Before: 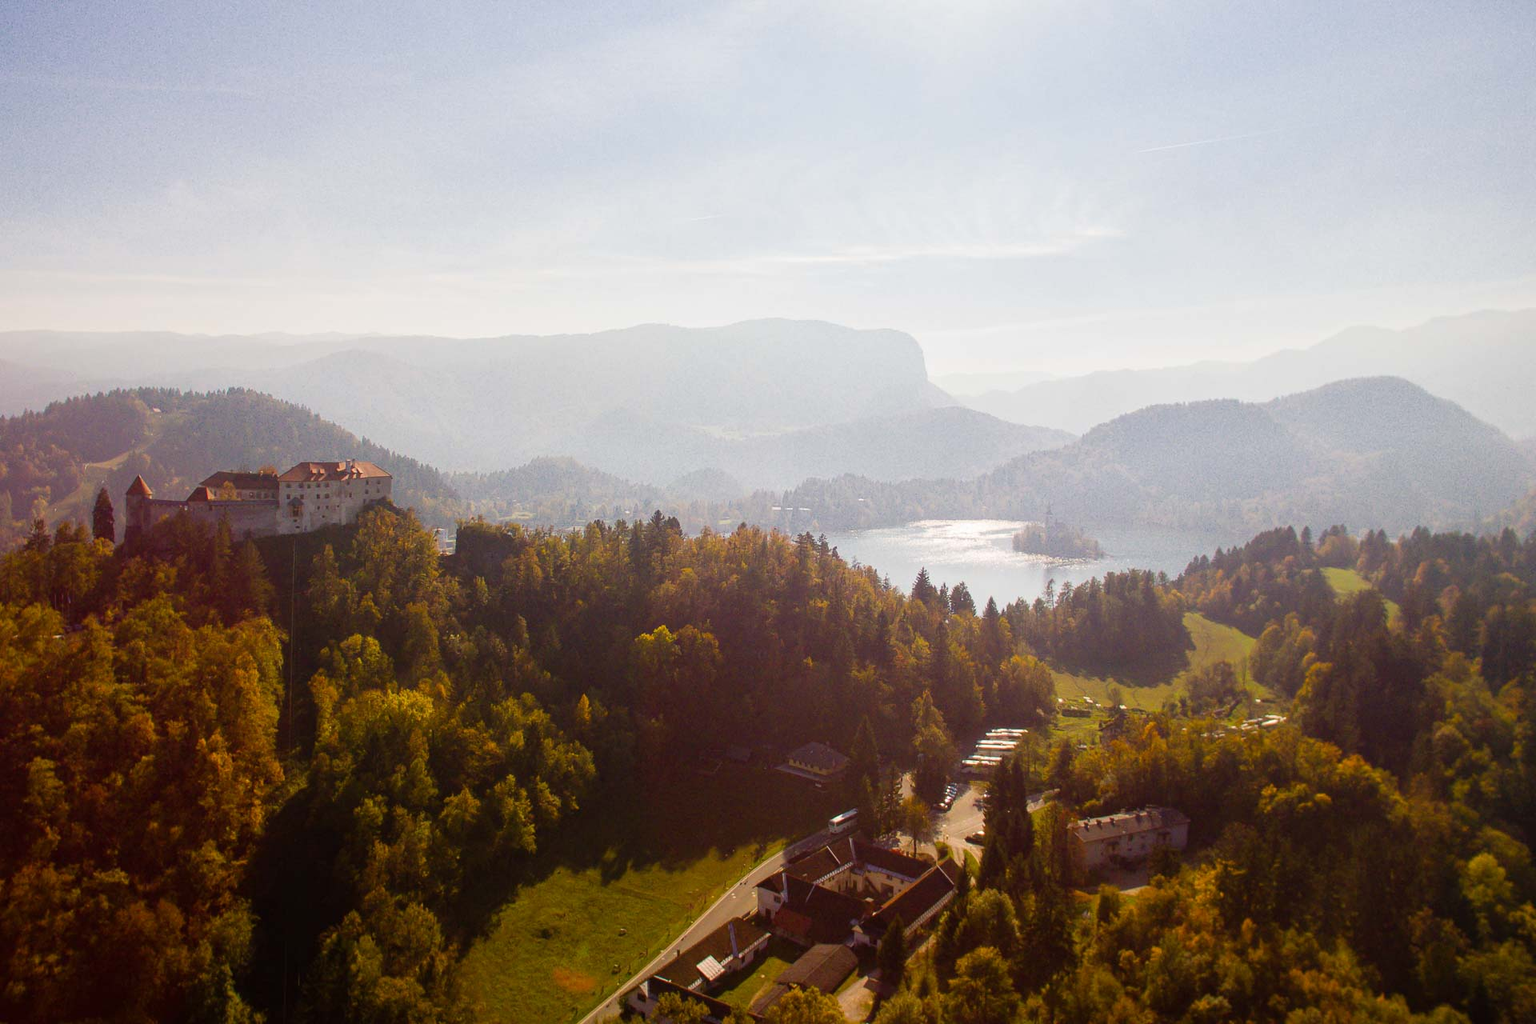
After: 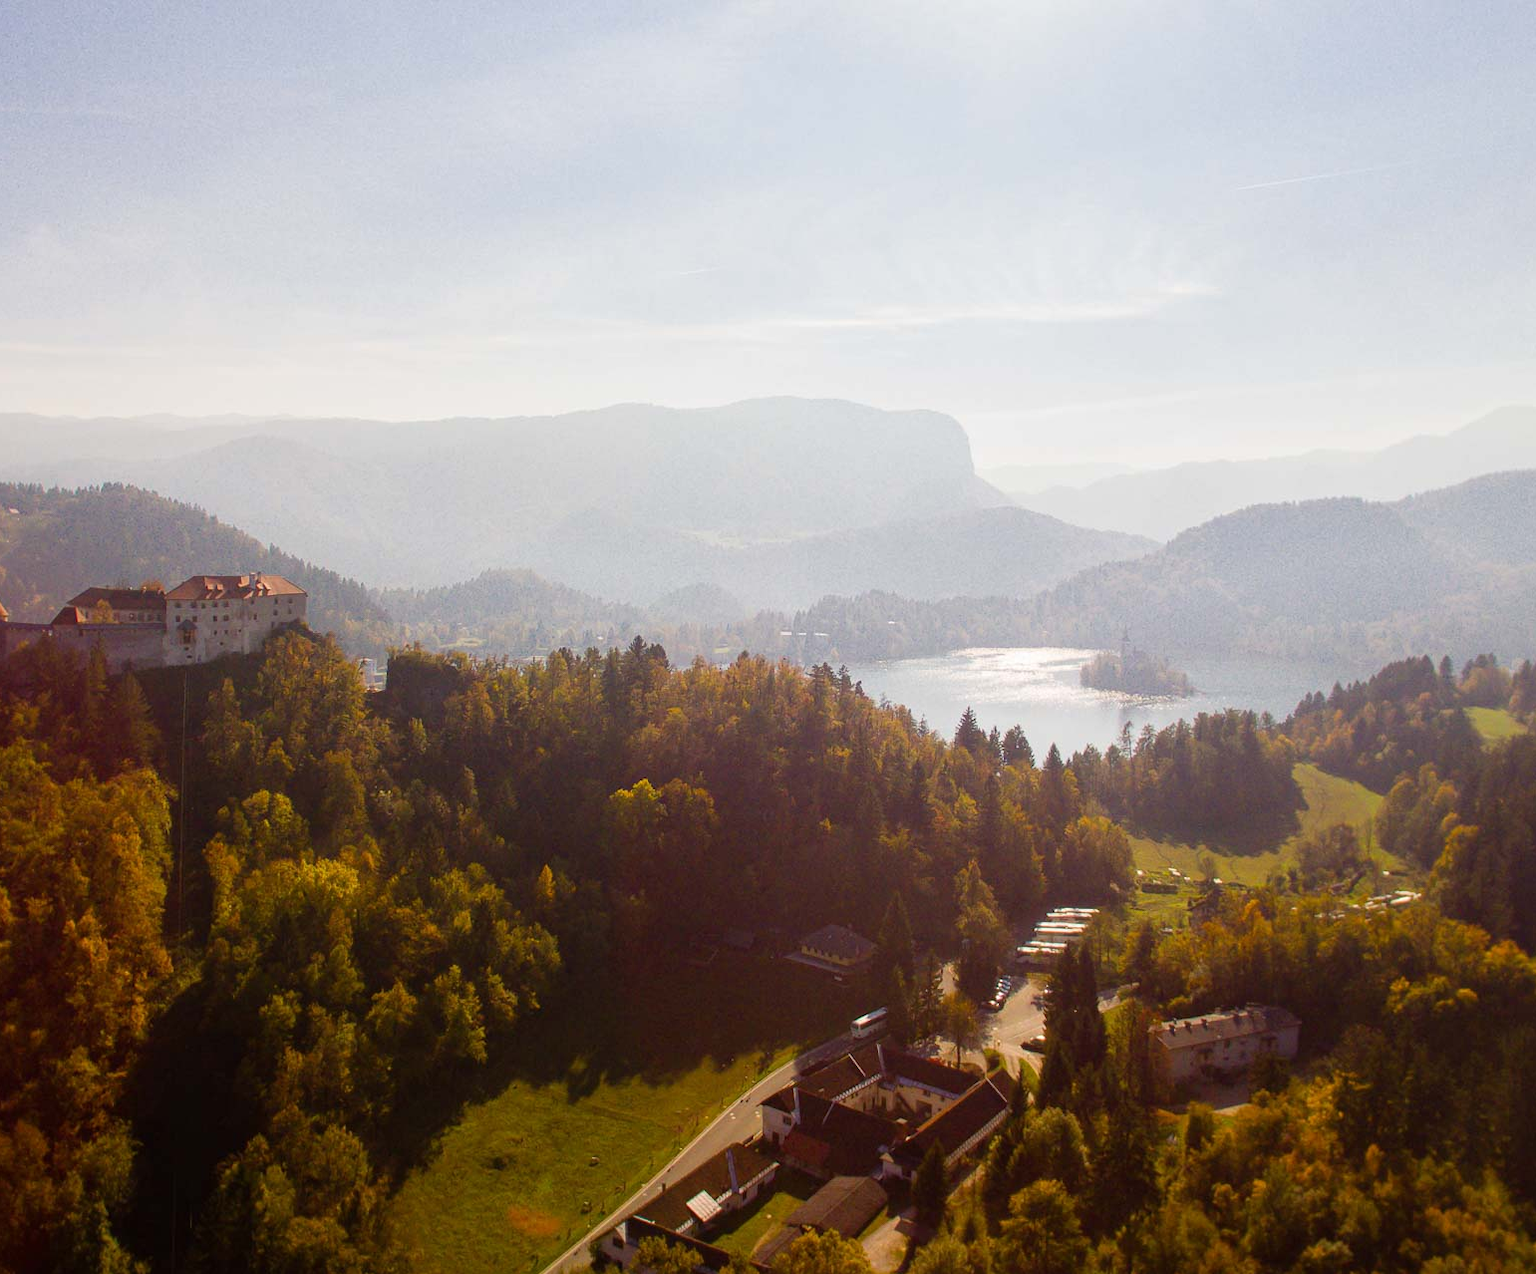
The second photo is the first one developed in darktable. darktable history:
crop and rotate: left 9.524%, right 10.173%
